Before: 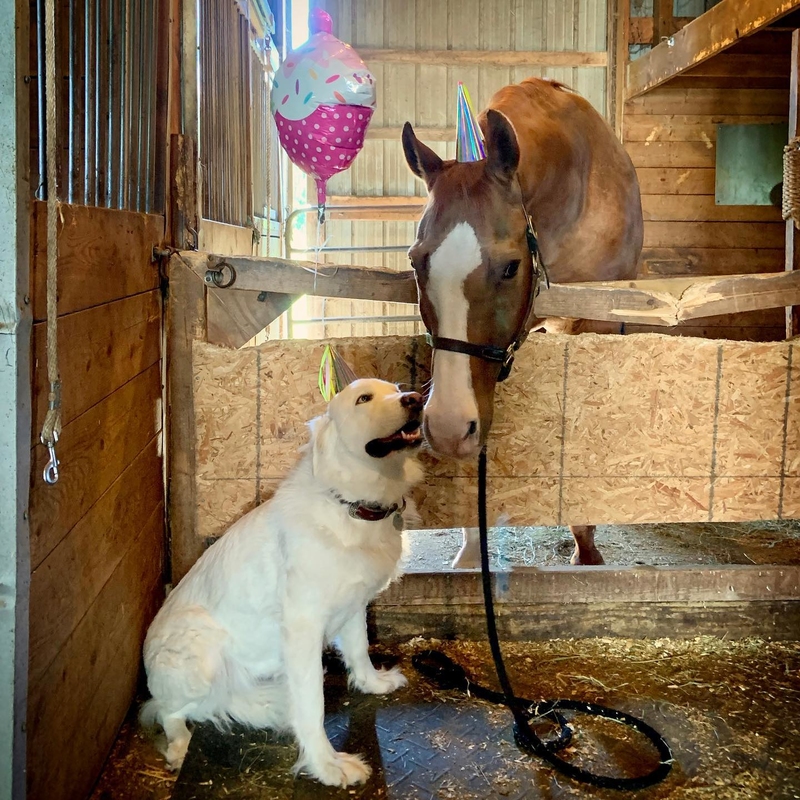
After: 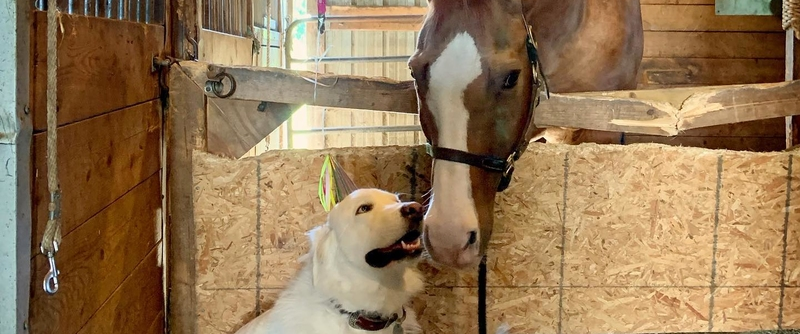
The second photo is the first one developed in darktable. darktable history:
crop and rotate: top 23.84%, bottom 34.294%
shadows and highlights: low approximation 0.01, soften with gaussian
